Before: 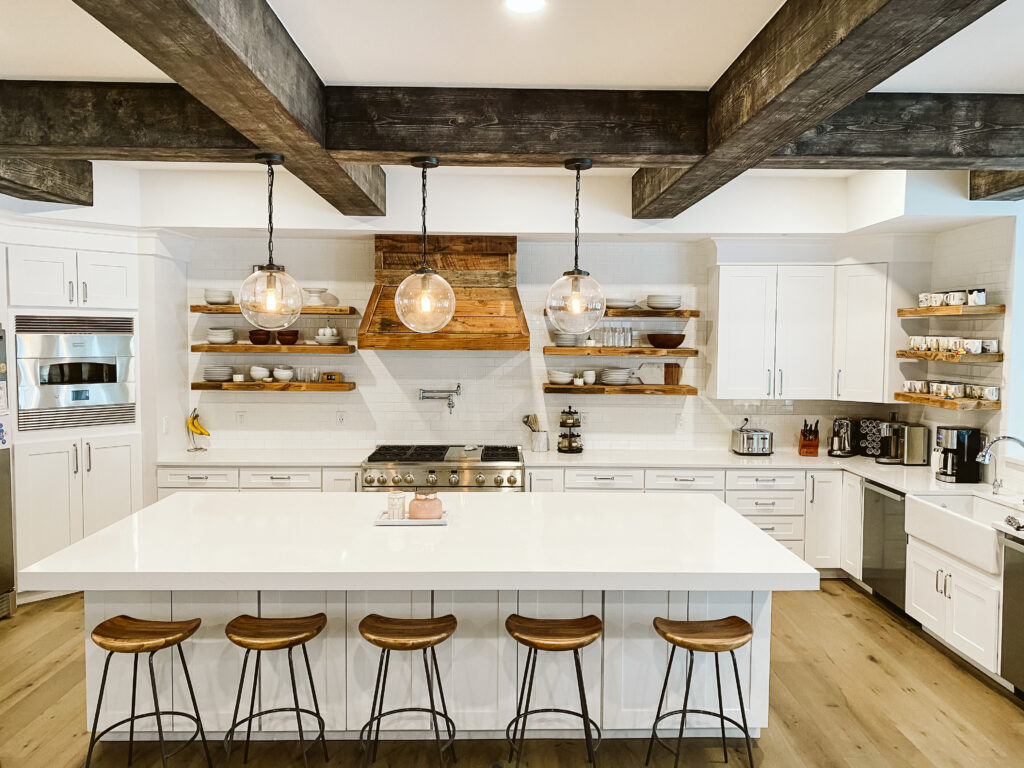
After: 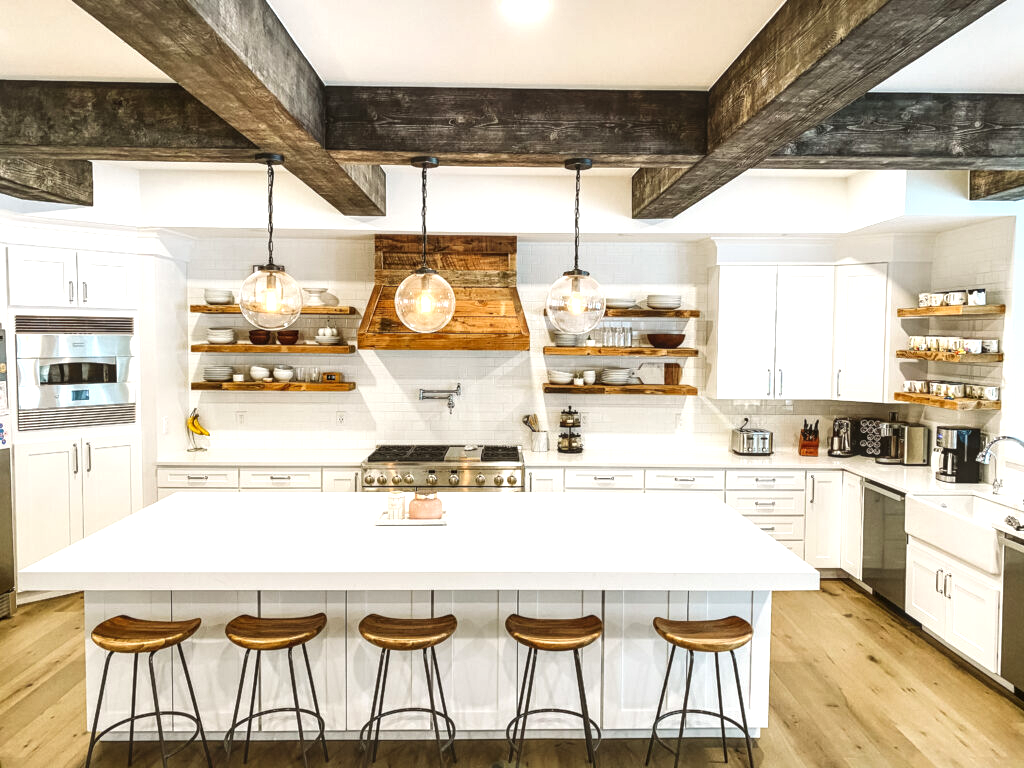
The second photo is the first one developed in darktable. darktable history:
exposure: black level correction -0.002, exposure 0.54 EV, compensate exposure bias true, compensate highlight preservation false
local contrast: on, module defaults
